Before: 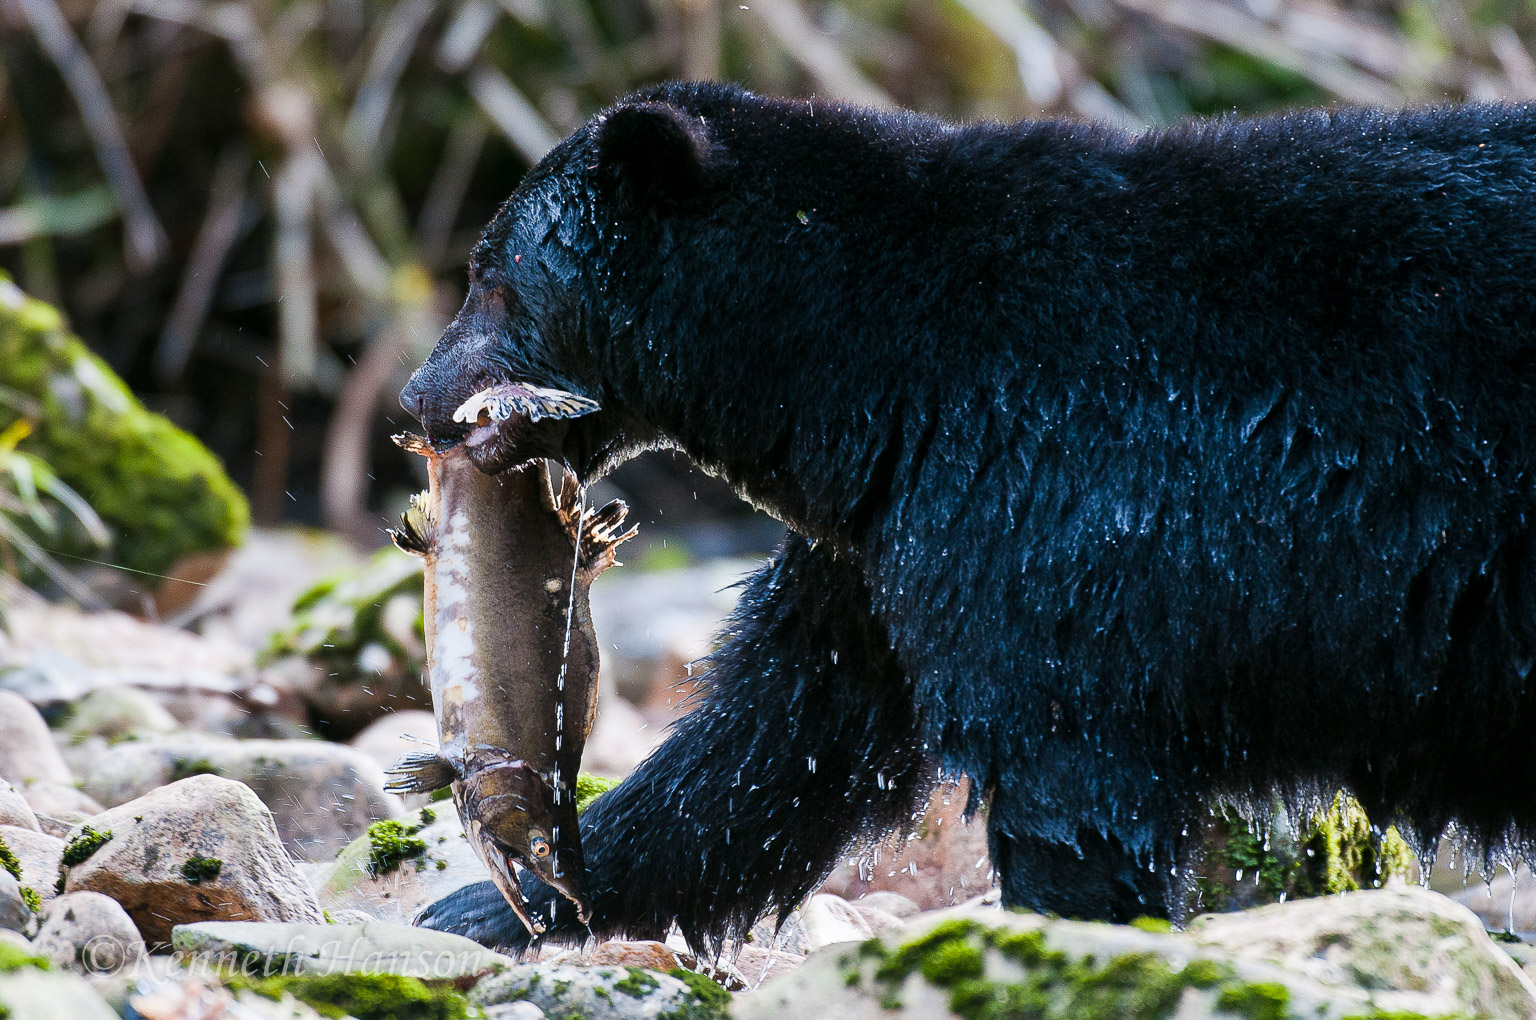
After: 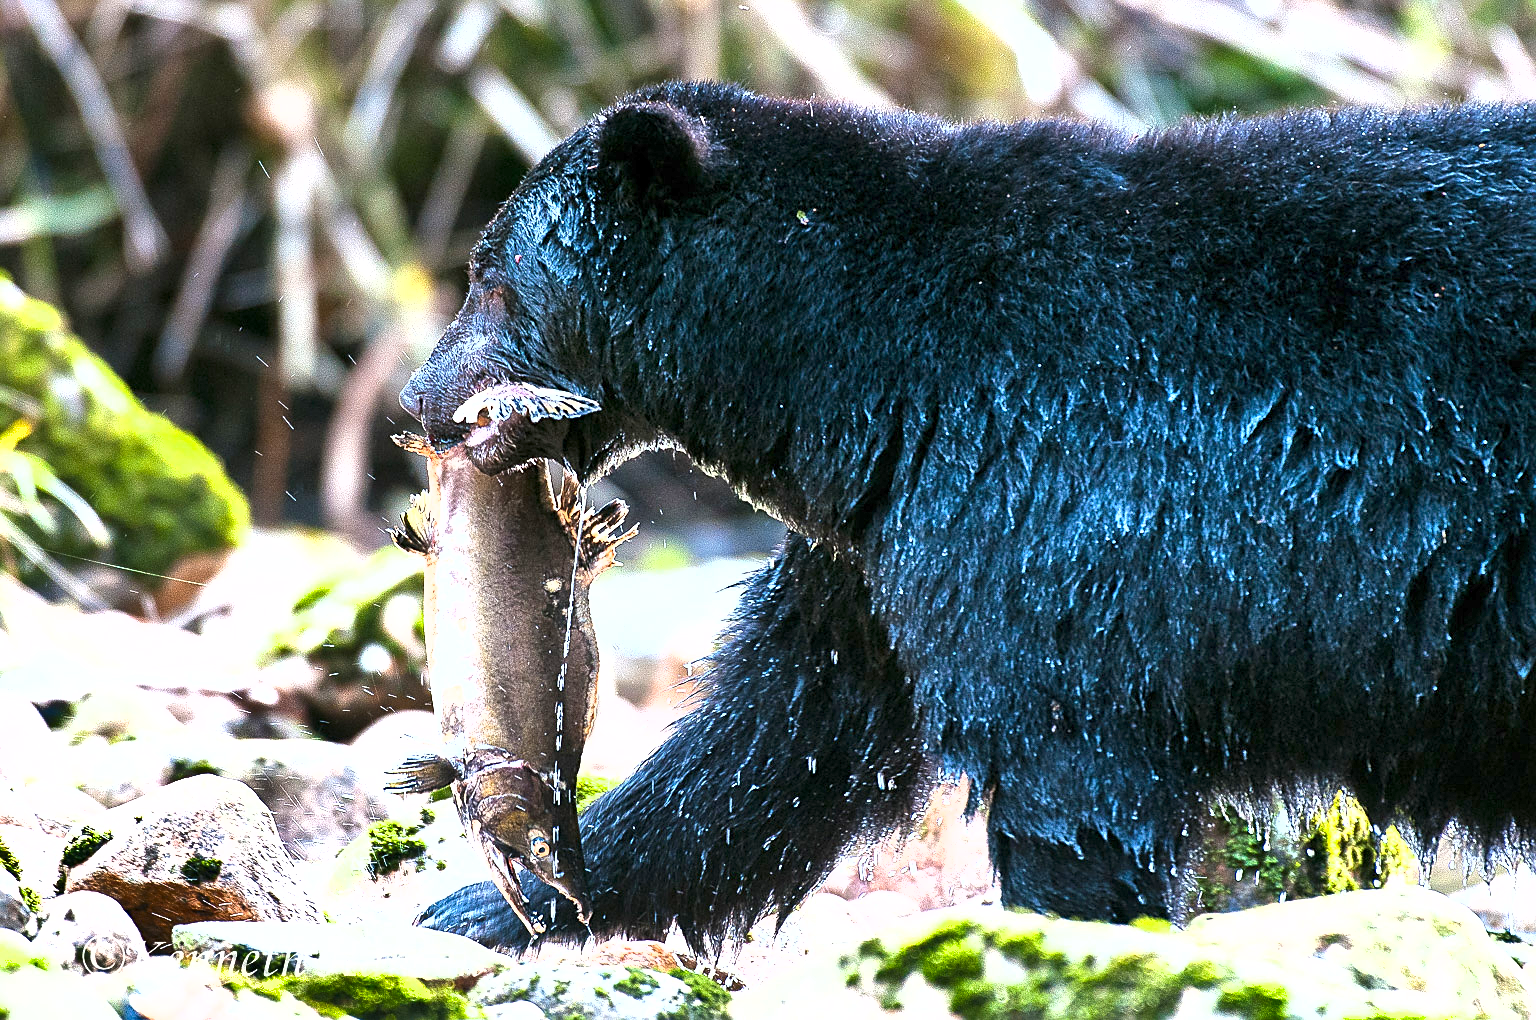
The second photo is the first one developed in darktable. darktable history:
shadows and highlights: soften with gaussian
exposure: exposure 1.52 EV, compensate exposure bias true, compensate highlight preservation false
sharpen: on, module defaults
